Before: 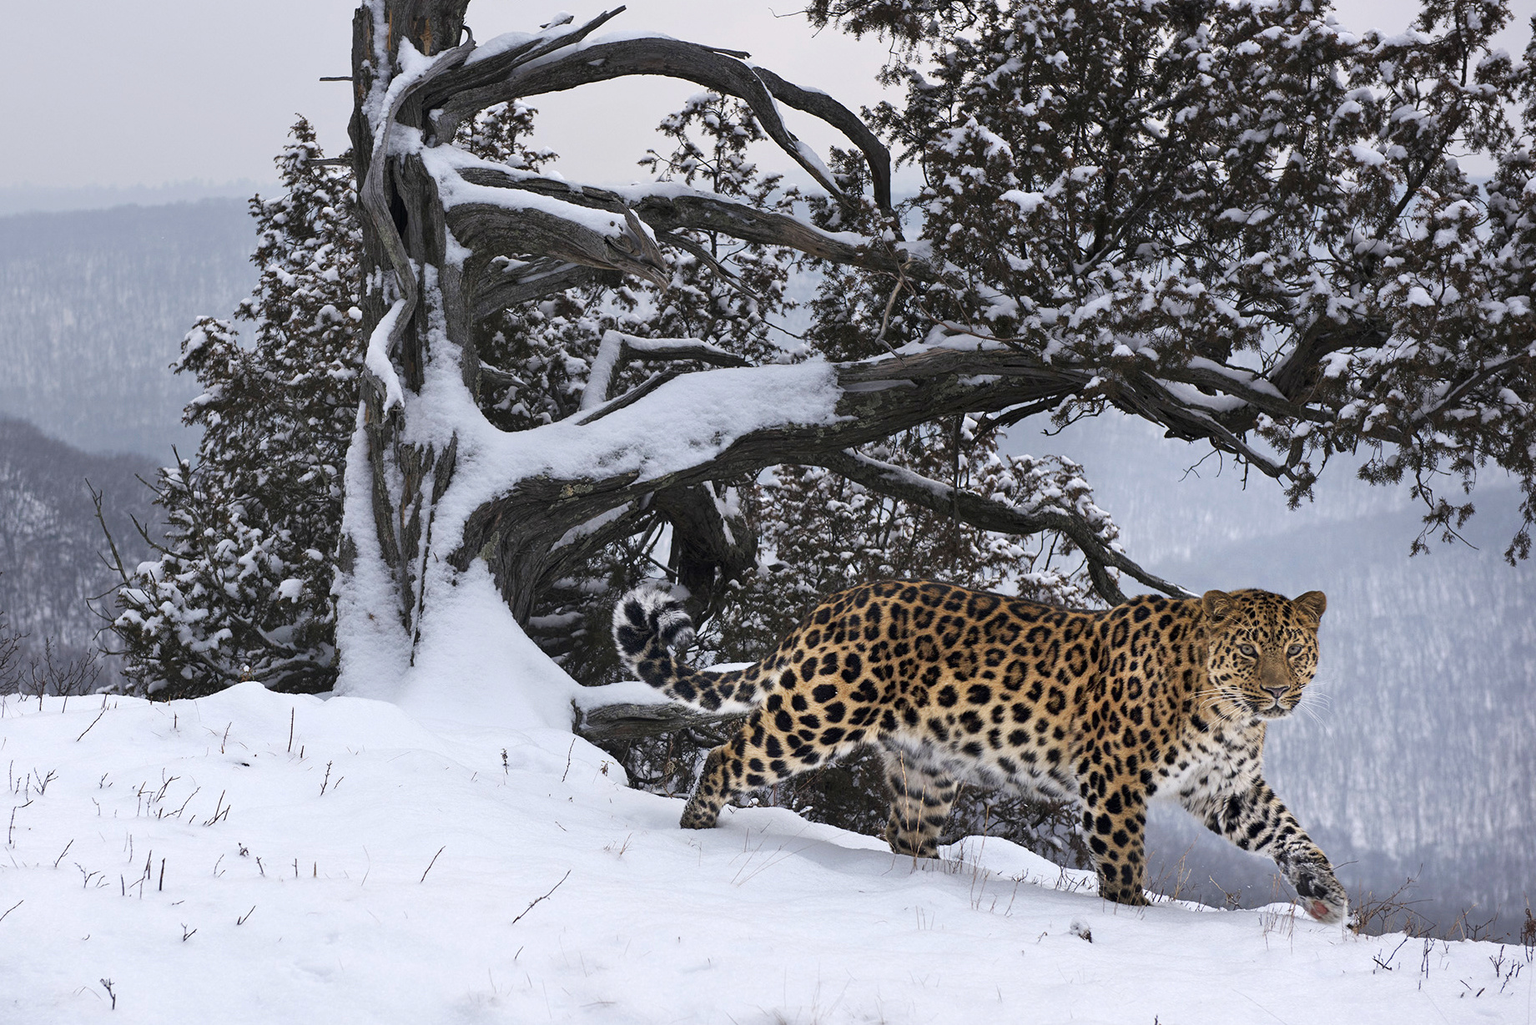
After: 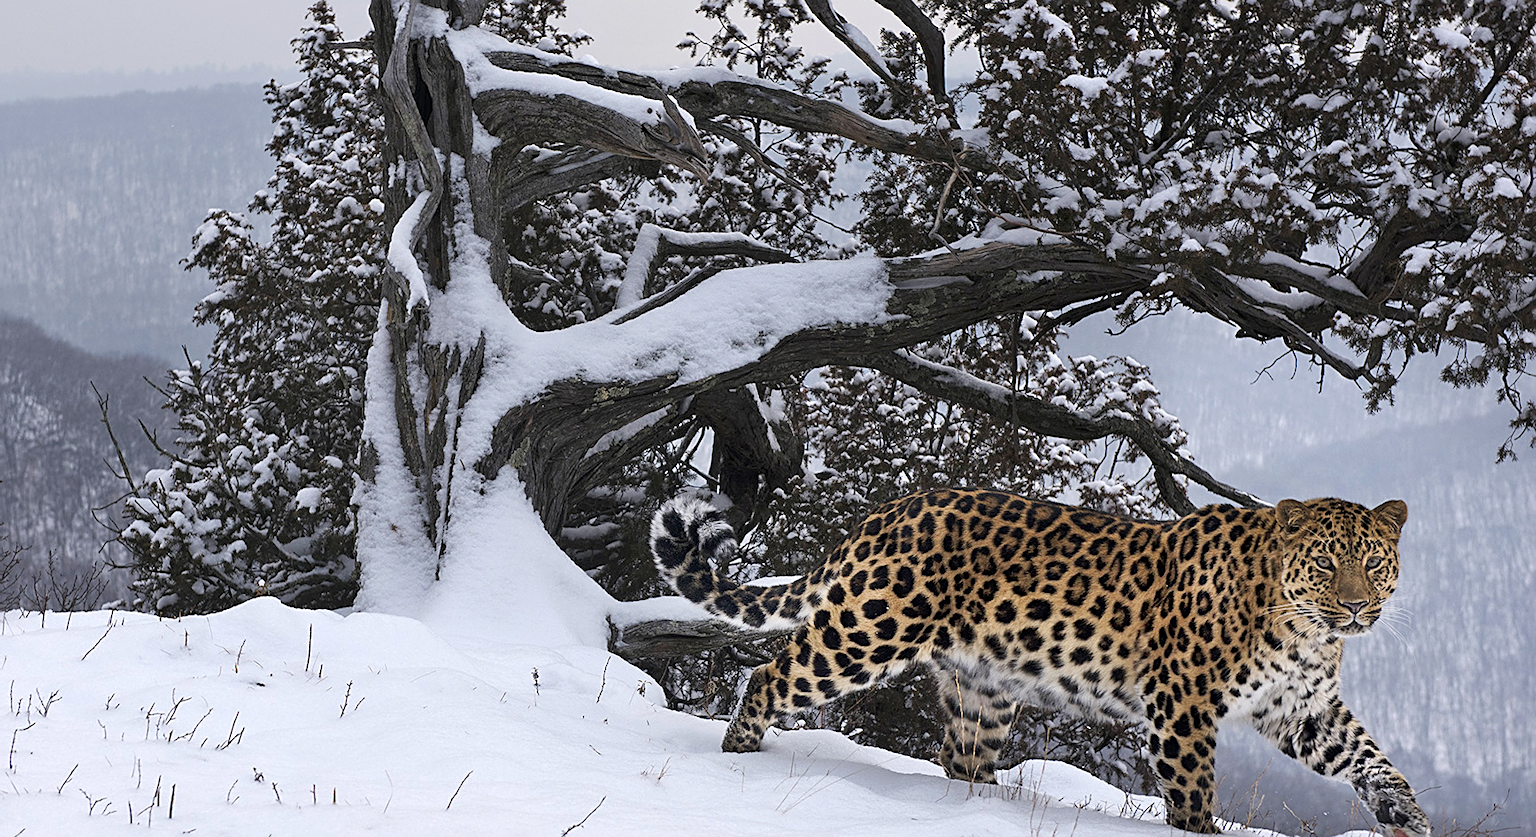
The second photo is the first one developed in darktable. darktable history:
crop and rotate: angle 0.03°, top 11.643%, right 5.651%, bottom 11.189%
sharpen: on, module defaults
